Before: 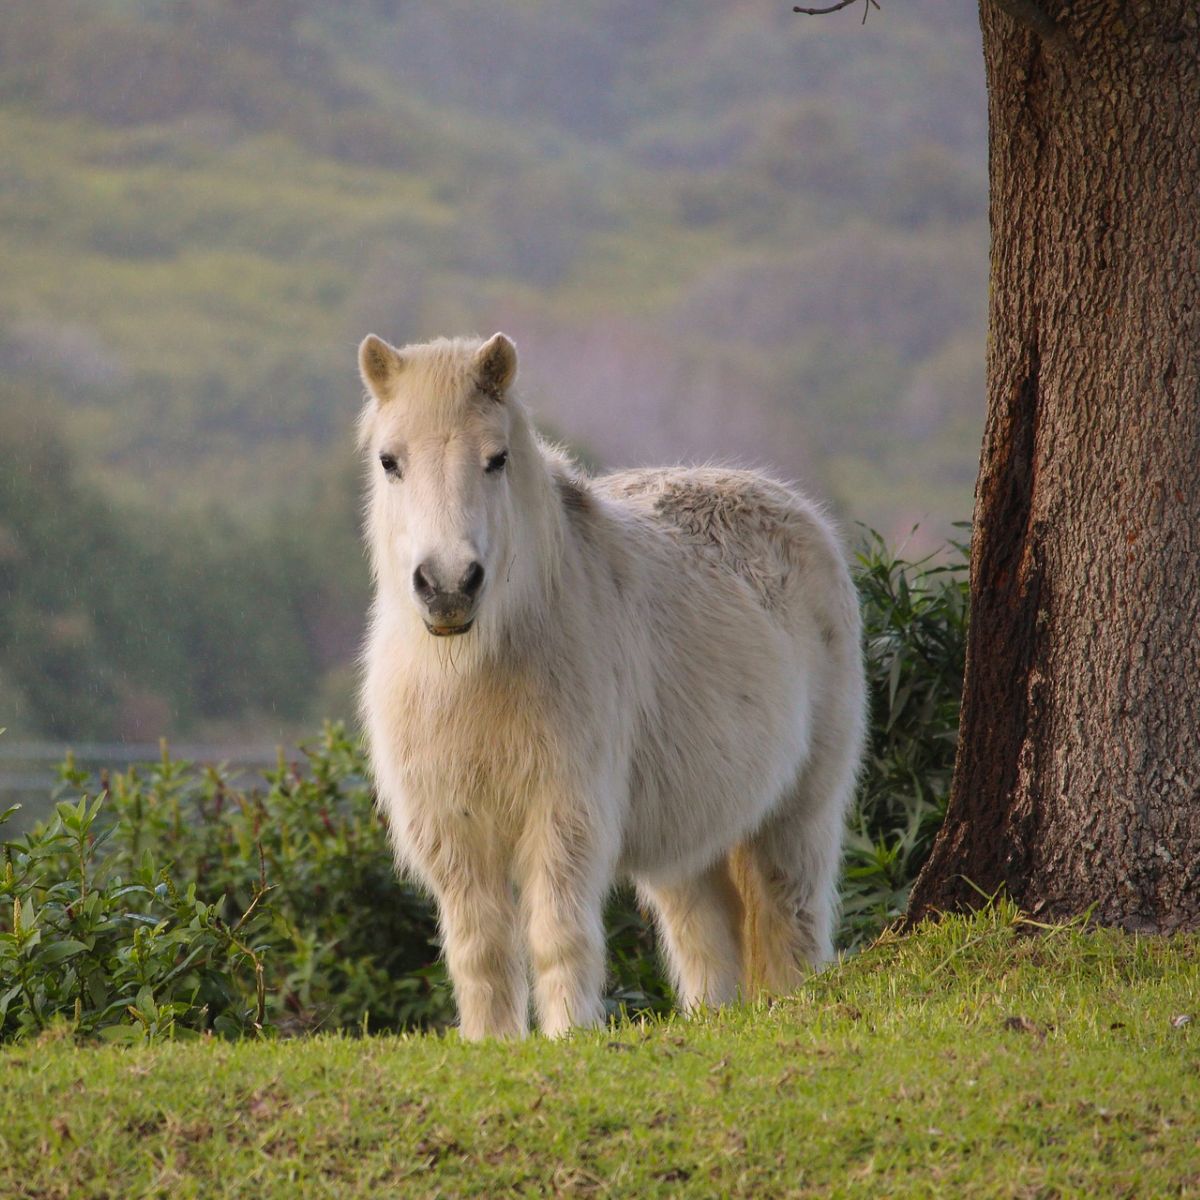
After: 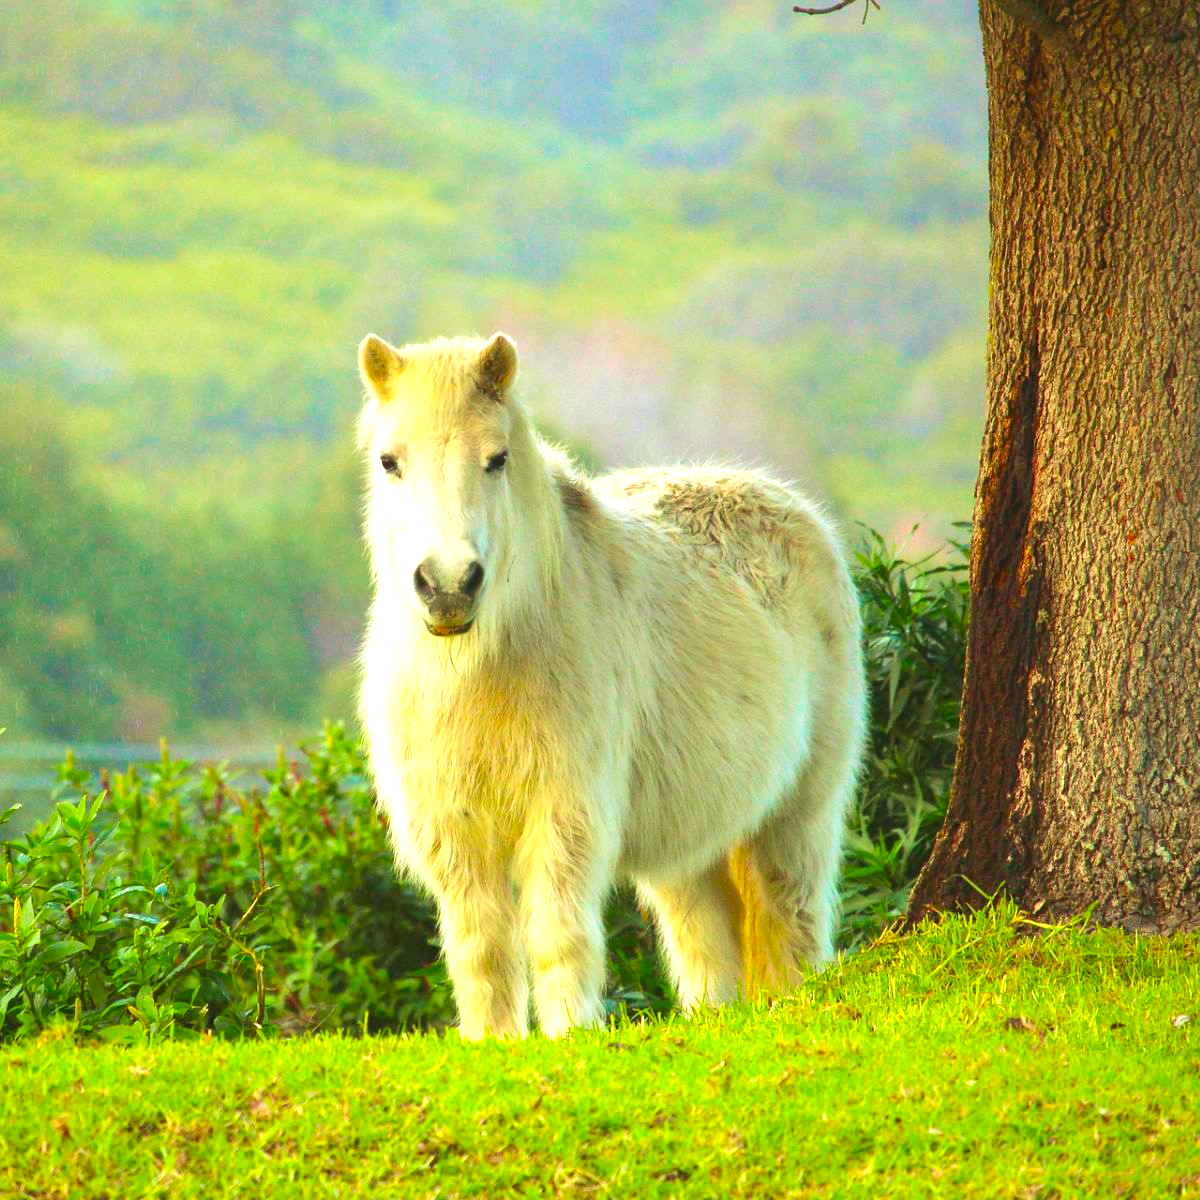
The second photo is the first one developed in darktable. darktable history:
exposure: black level correction -0.002, exposure 1.346 EV, compensate highlight preservation false
velvia: strength 40.31%
color correction: highlights a* -10.75, highlights b* 9.92, saturation 1.71
